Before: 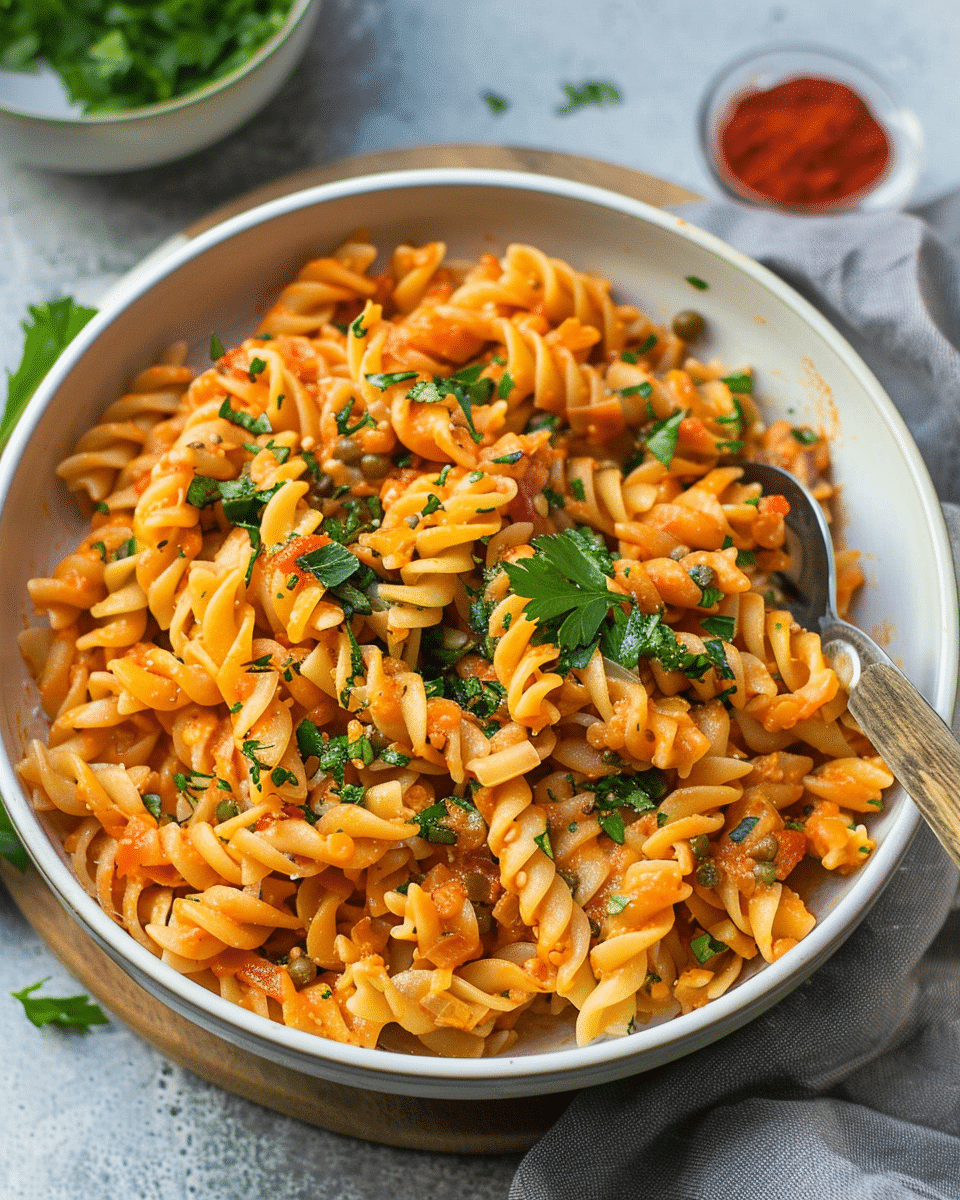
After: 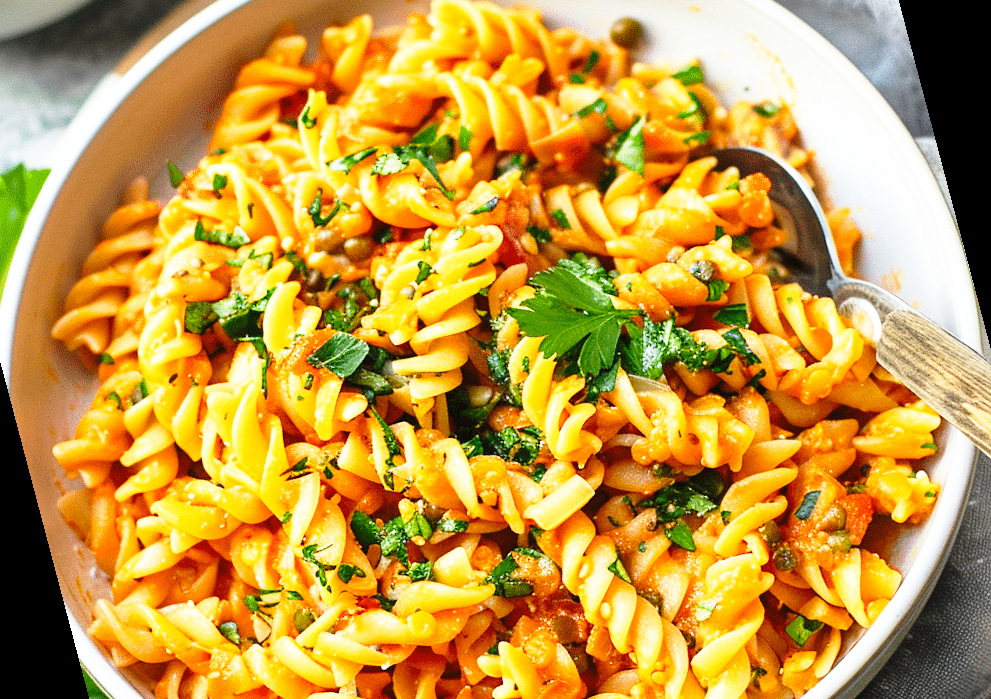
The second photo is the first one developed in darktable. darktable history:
rotate and perspective: rotation -14.8°, crop left 0.1, crop right 0.903, crop top 0.25, crop bottom 0.748
base curve: curves: ch0 [(0, 0) (0.026, 0.03) (0.109, 0.232) (0.351, 0.748) (0.669, 0.968) (1, 1)], preserve colors none
